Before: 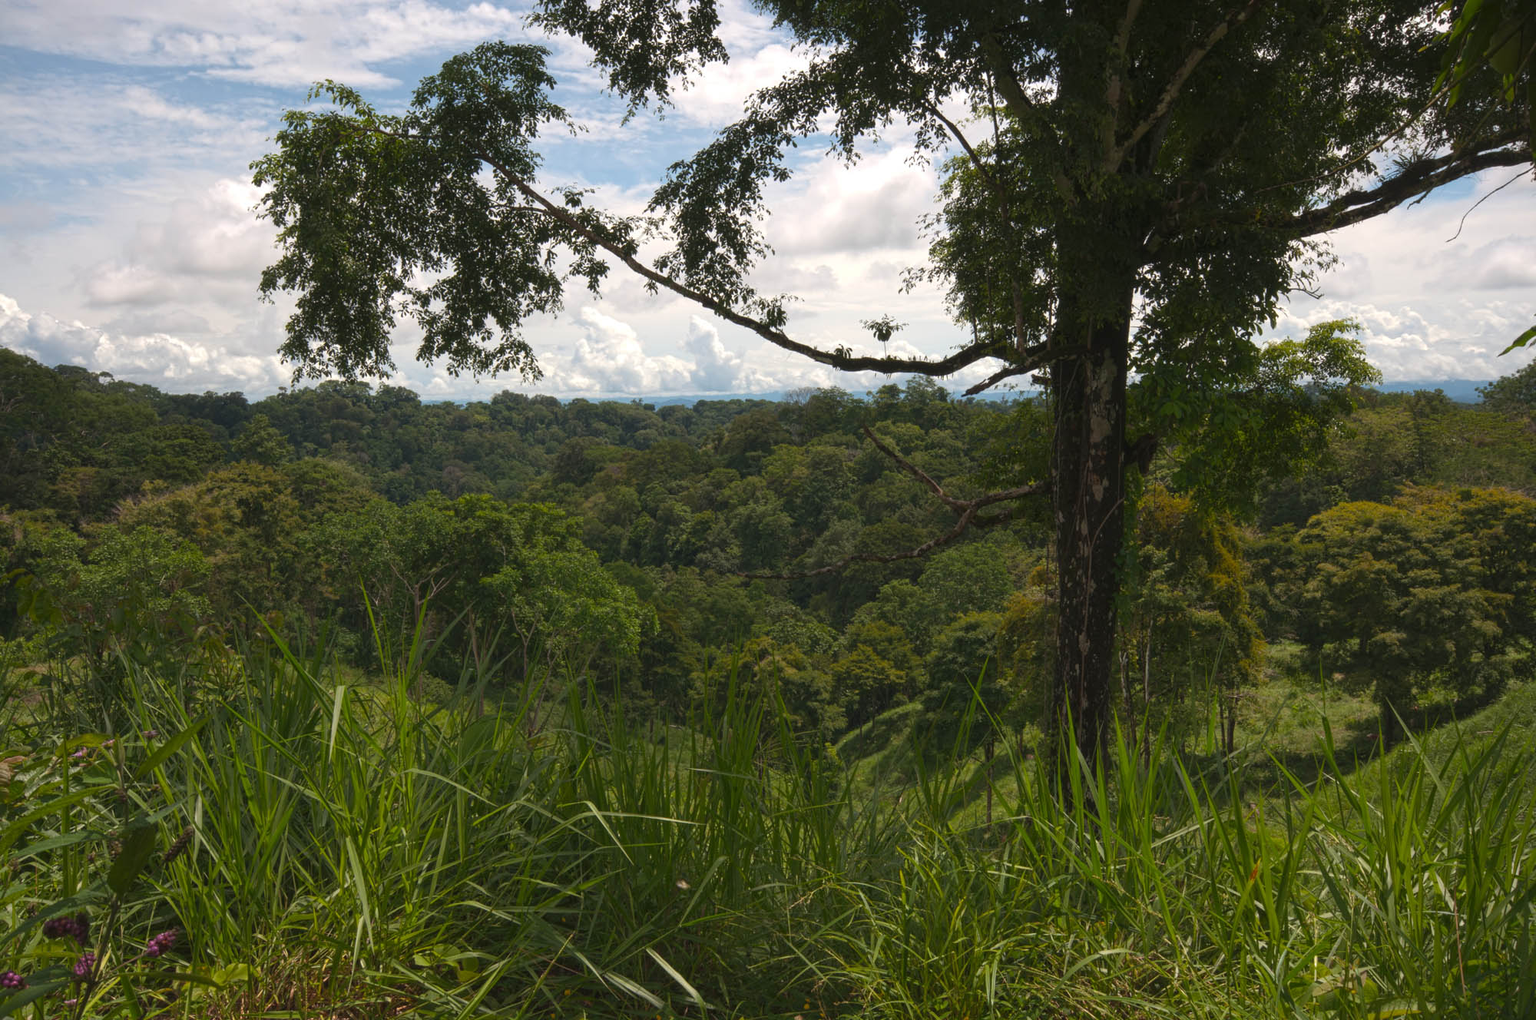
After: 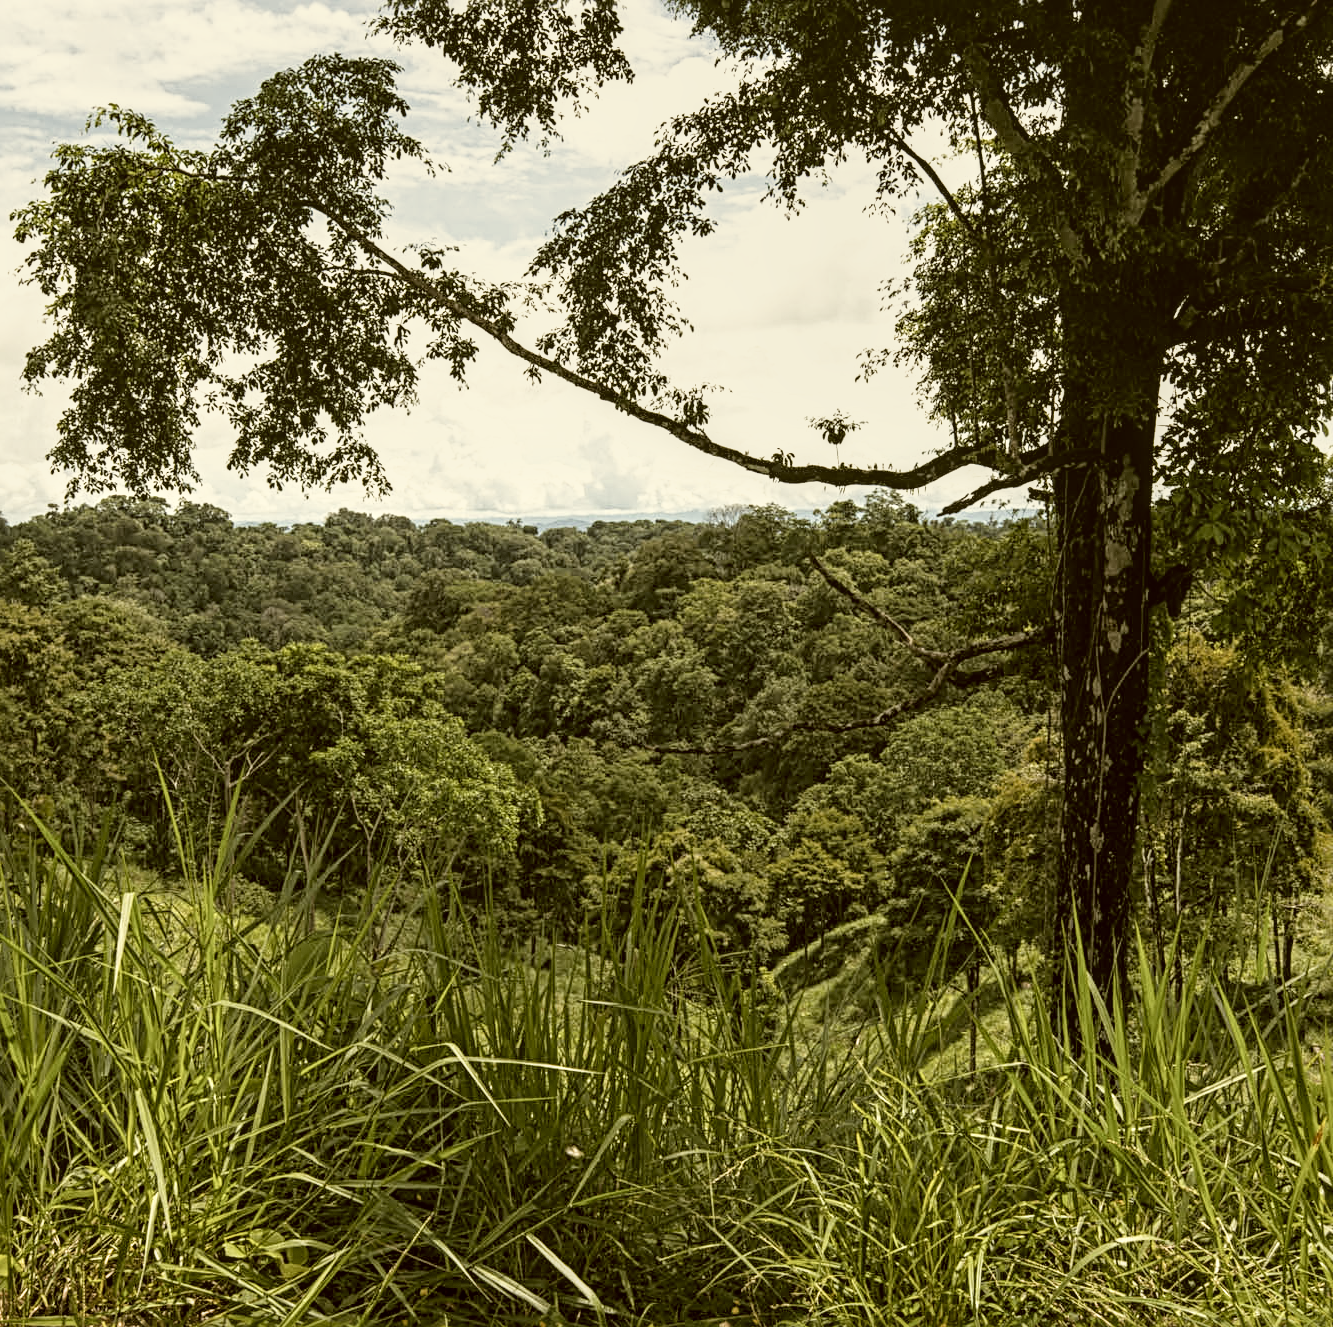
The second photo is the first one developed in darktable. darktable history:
color correction: highlights a* -1.43, highlights b* 10.12, shadows a* 0.395, shadows b* 19.35
contrast brightness saturation: contrast -0.05, saturation -0.41
sharpen: radius 4
exposure: exposure 1 EV, compensate highlight preservation false
local contrast: detail 130%
color contrast: green-magenta contrast 0.8, blue-yellow contrast 1.1, unbound 0
filmic rgb: black relative exposure -5 EV, white relative exposure 3.2 EV, hardness 3.42, contrast 1.2, highlights saturation mix -30%
crop and rotate: left 15.754%, right 17.579%
